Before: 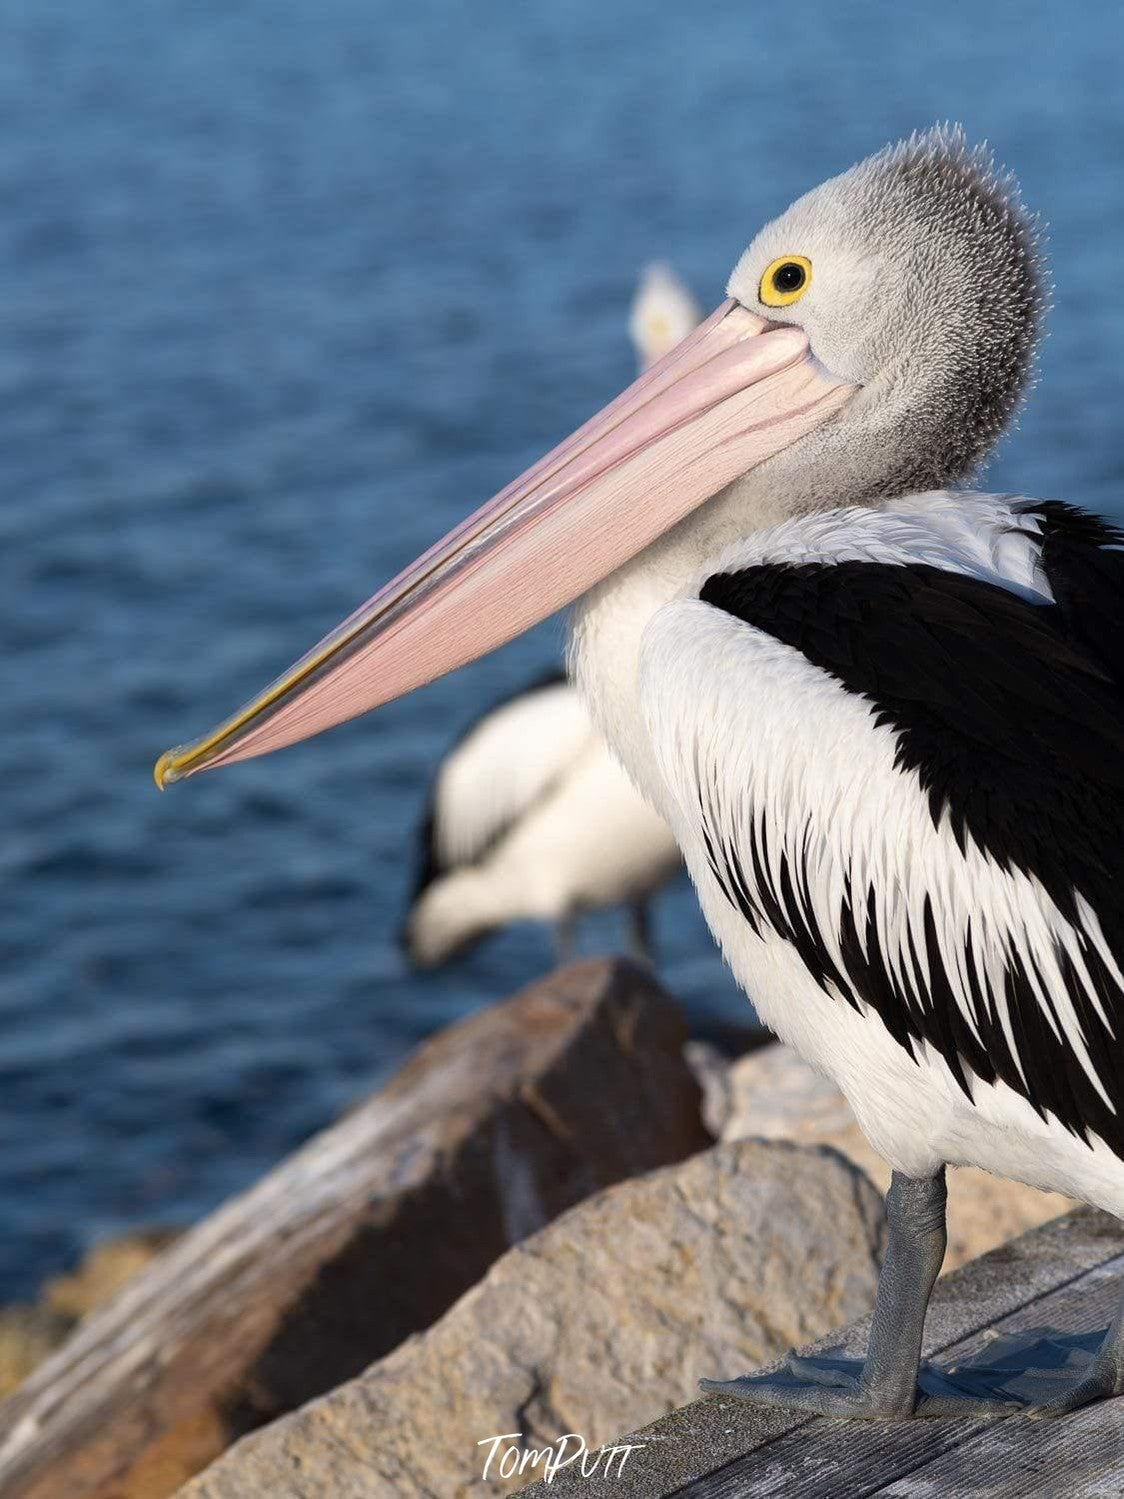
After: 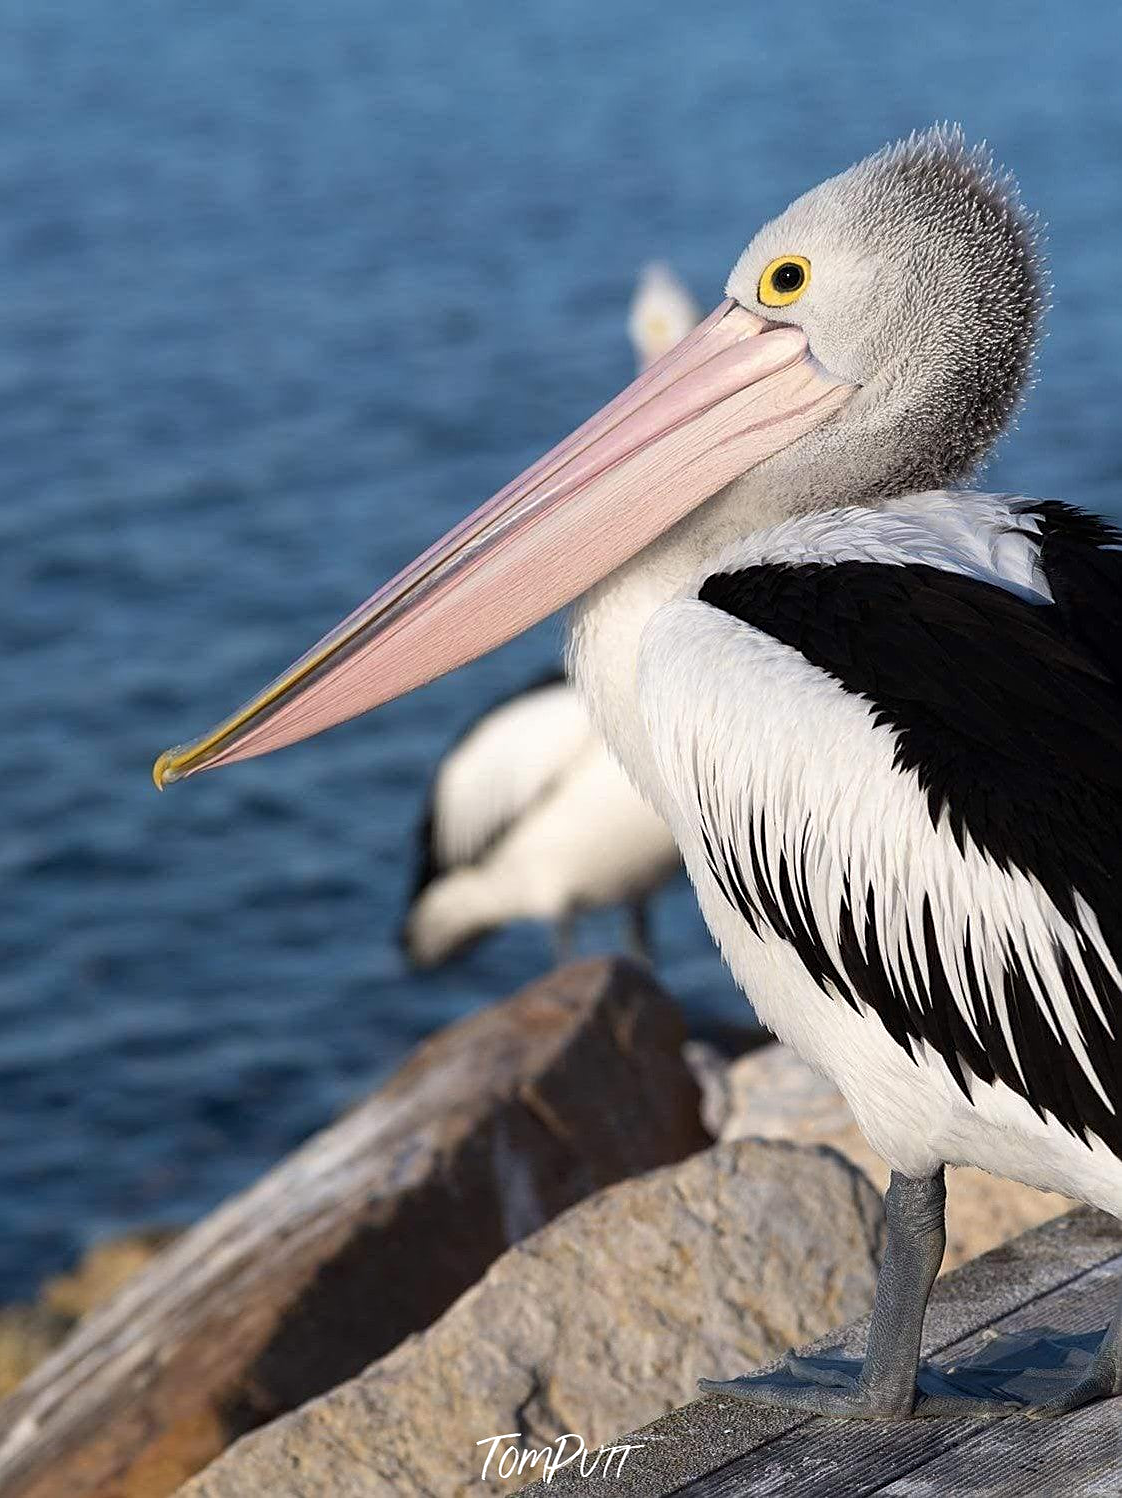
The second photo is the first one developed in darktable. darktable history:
crop: left 0.132%
sharpen: on, module defaults
